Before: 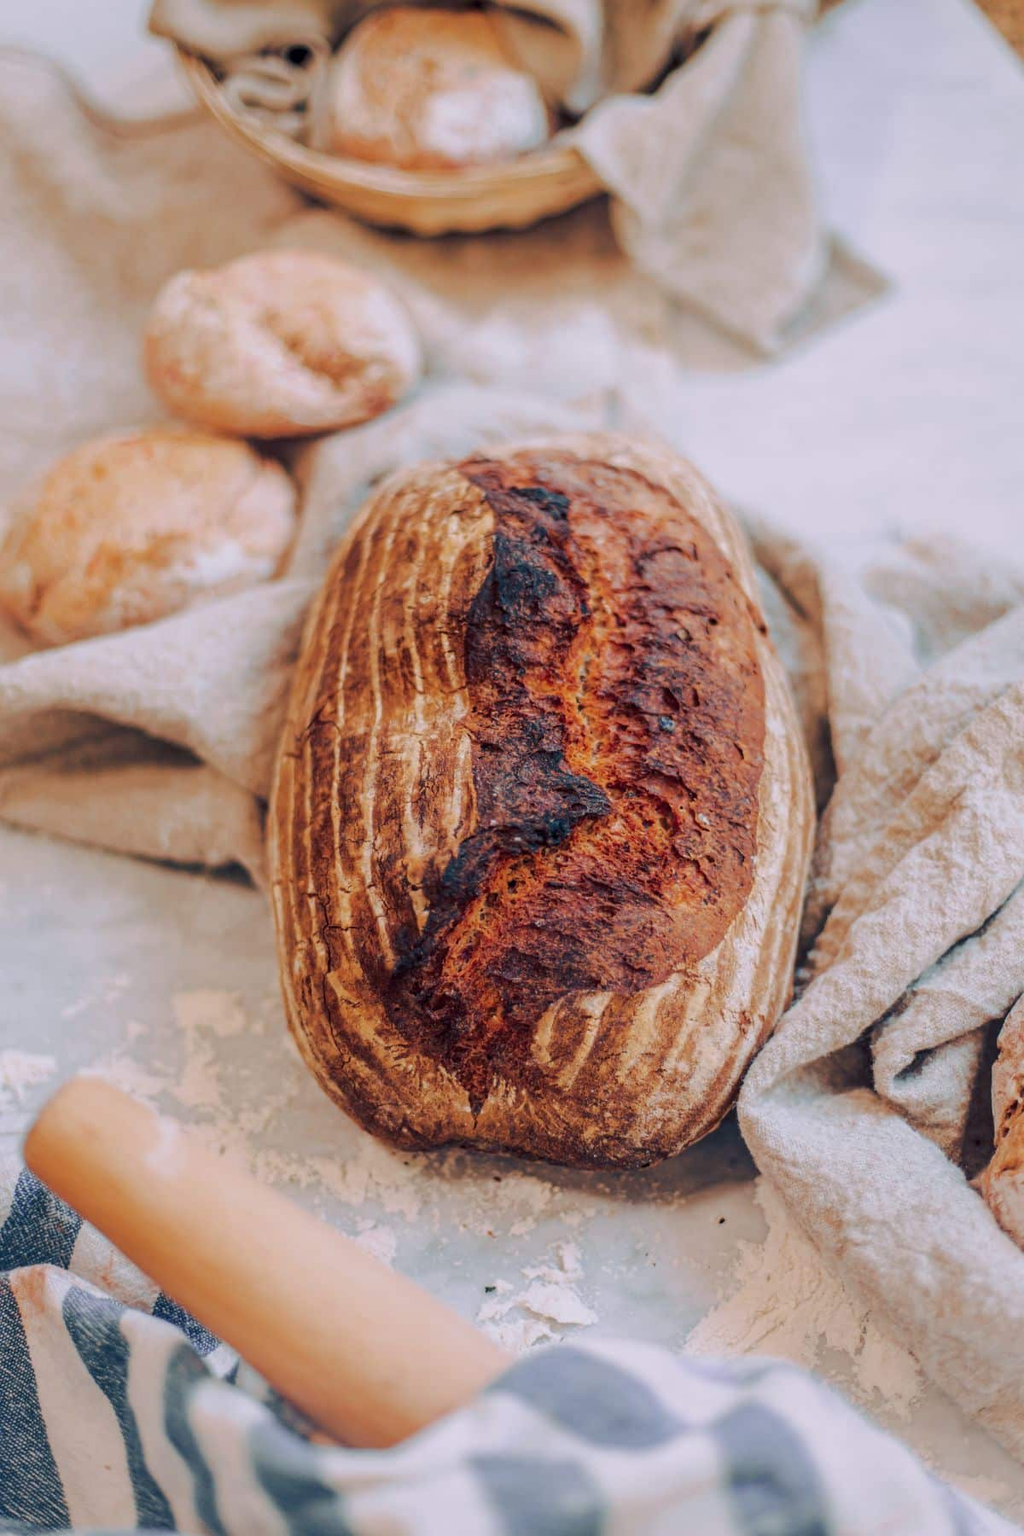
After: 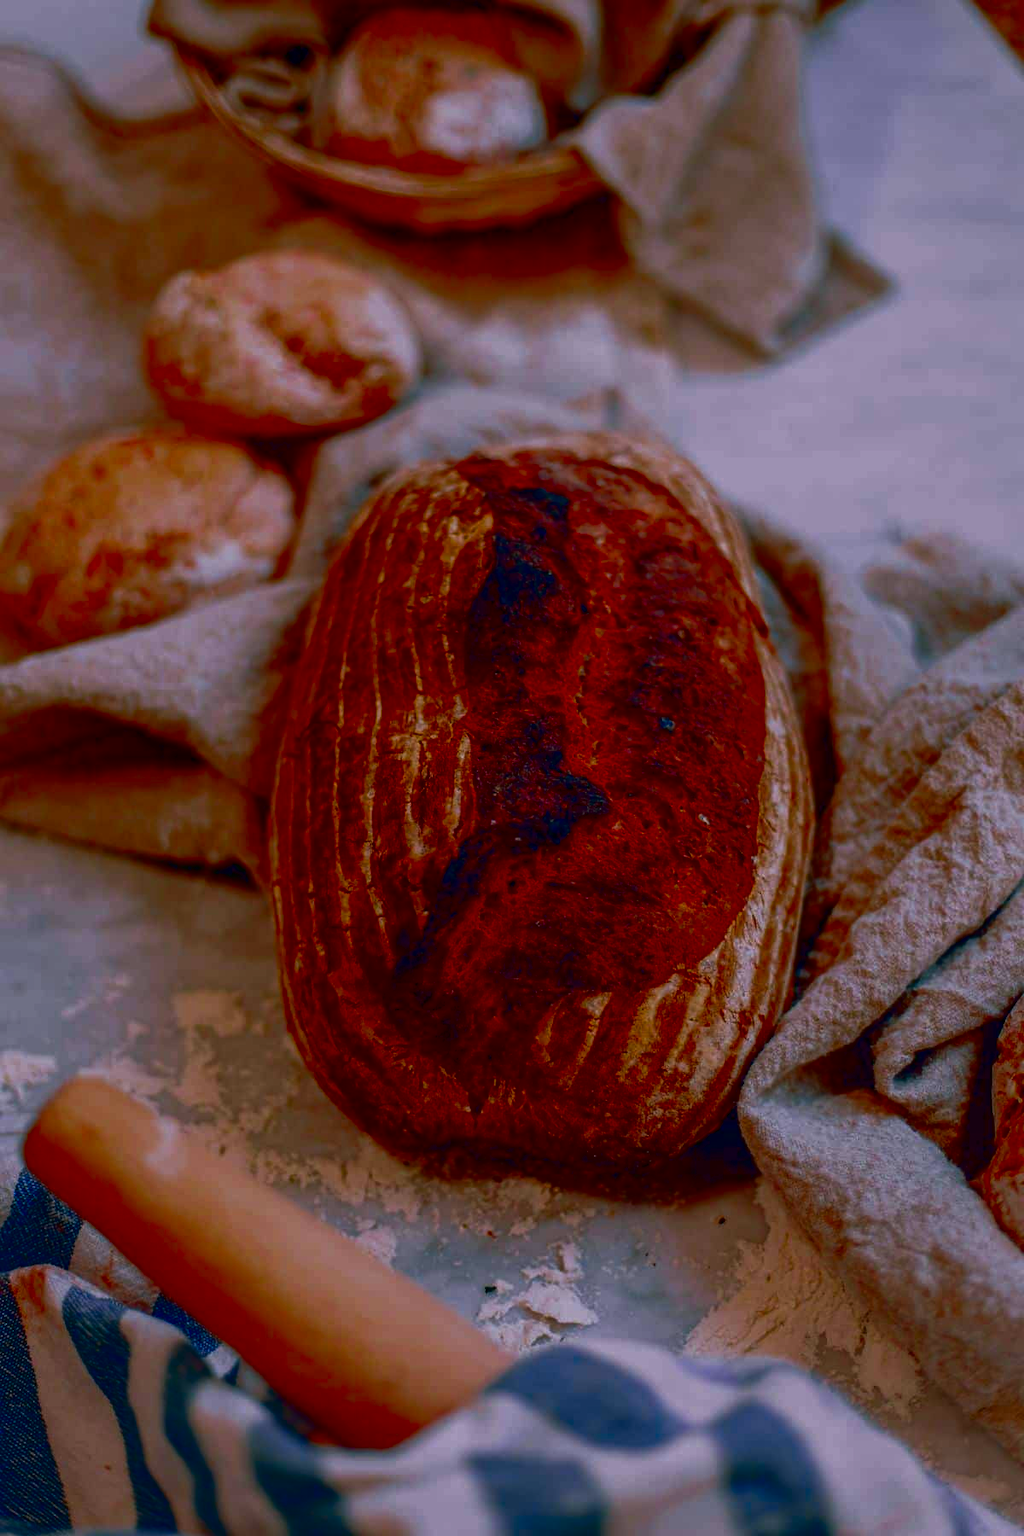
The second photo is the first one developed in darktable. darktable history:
contrast brightness saturation: brightness -0.987, saturation 0.989
